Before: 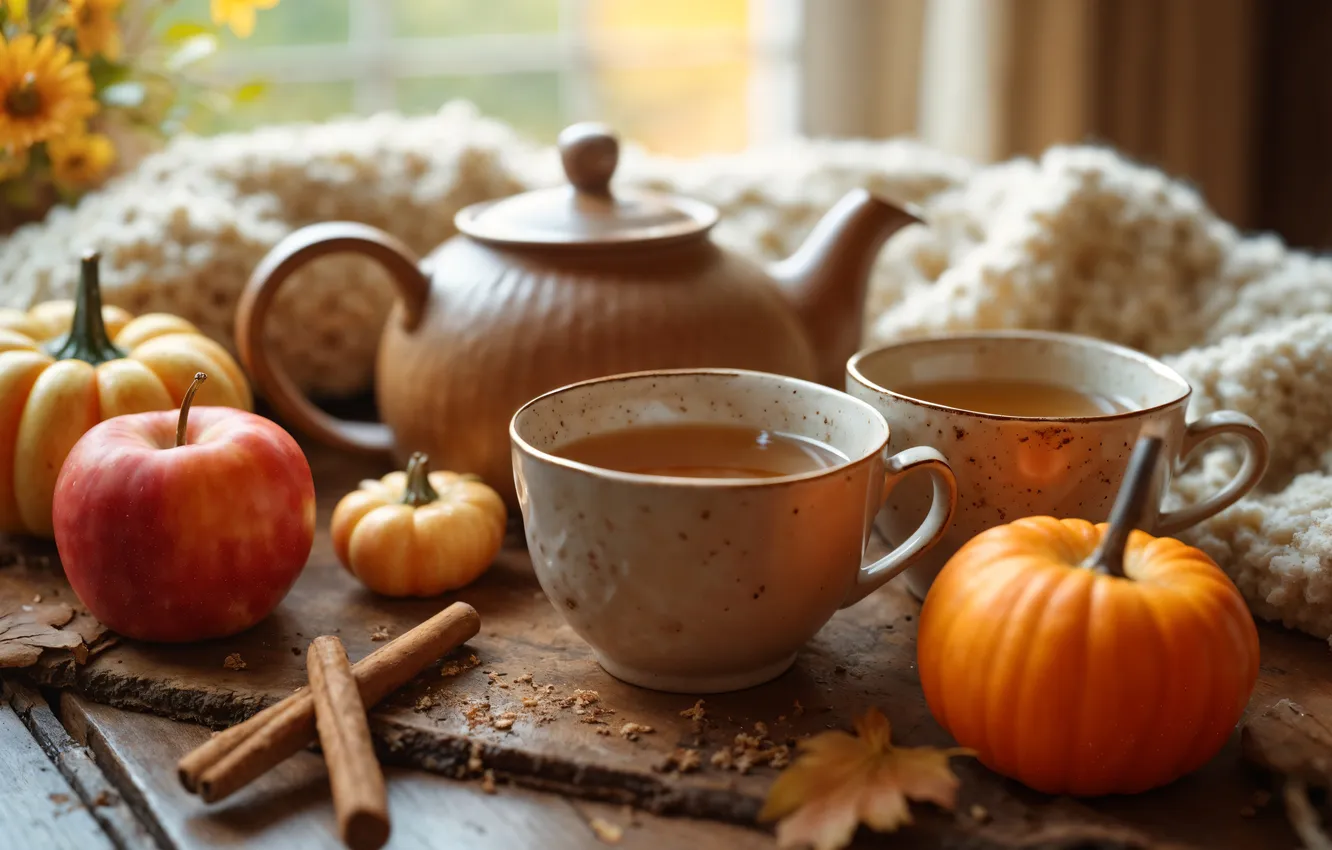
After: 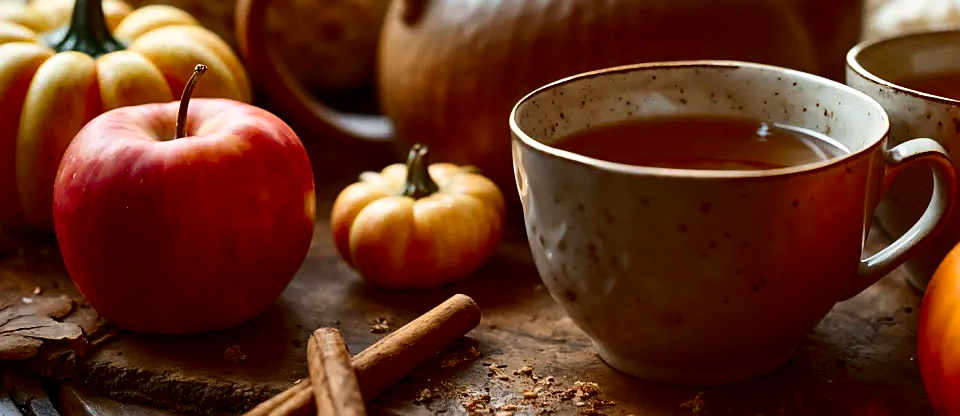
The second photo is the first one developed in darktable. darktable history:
crop: top 36.256%, right 27.916%, bottom 14.704%
contrast brightness saturation: contrast 0.218, brightness -0.188, saturation 0.231
sharpen: on, module defaults
base curve: preserve colors none
